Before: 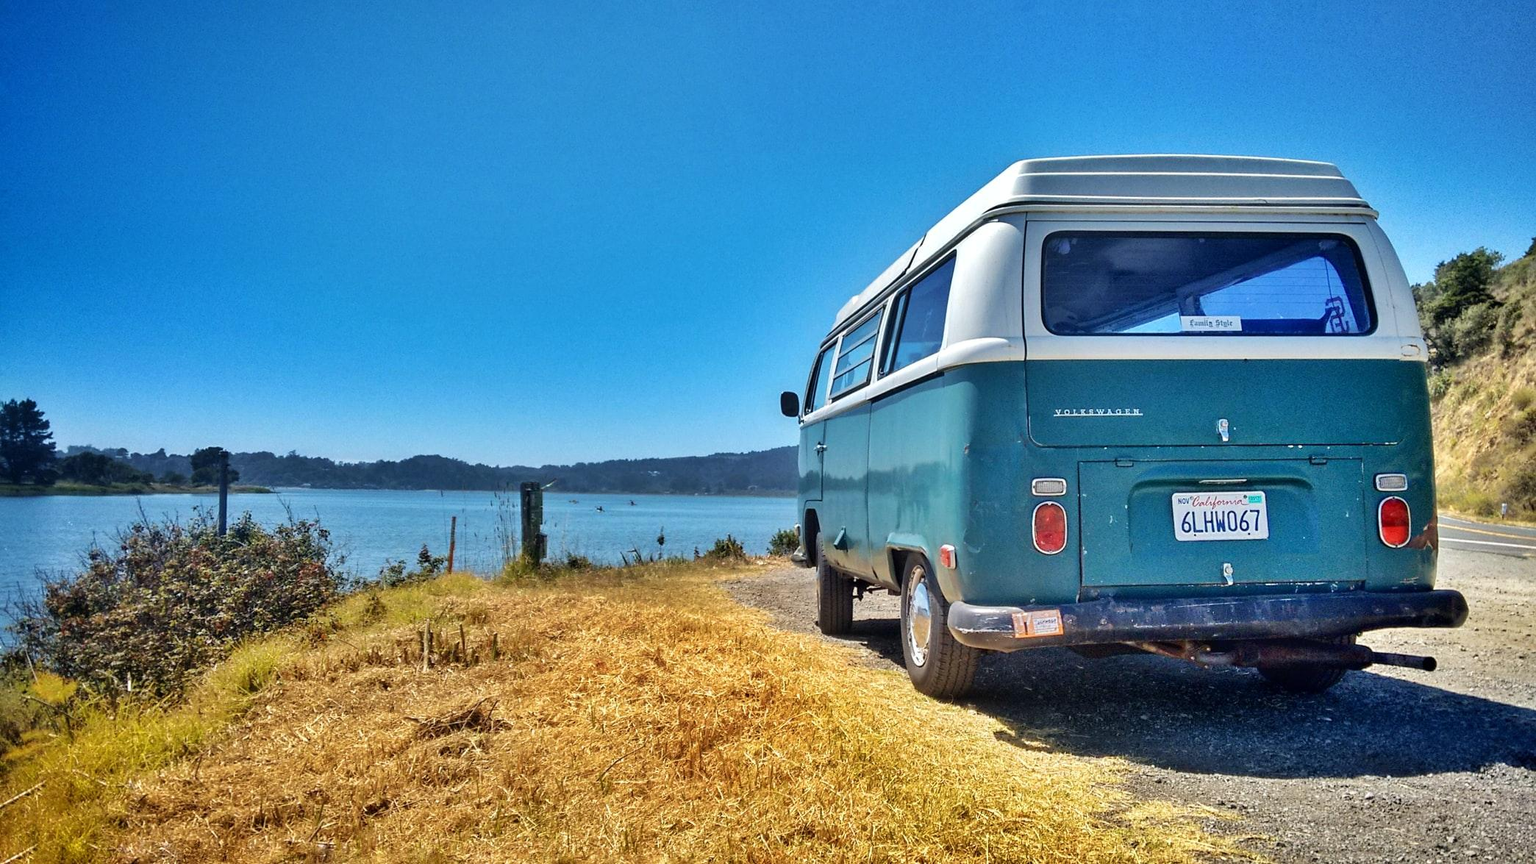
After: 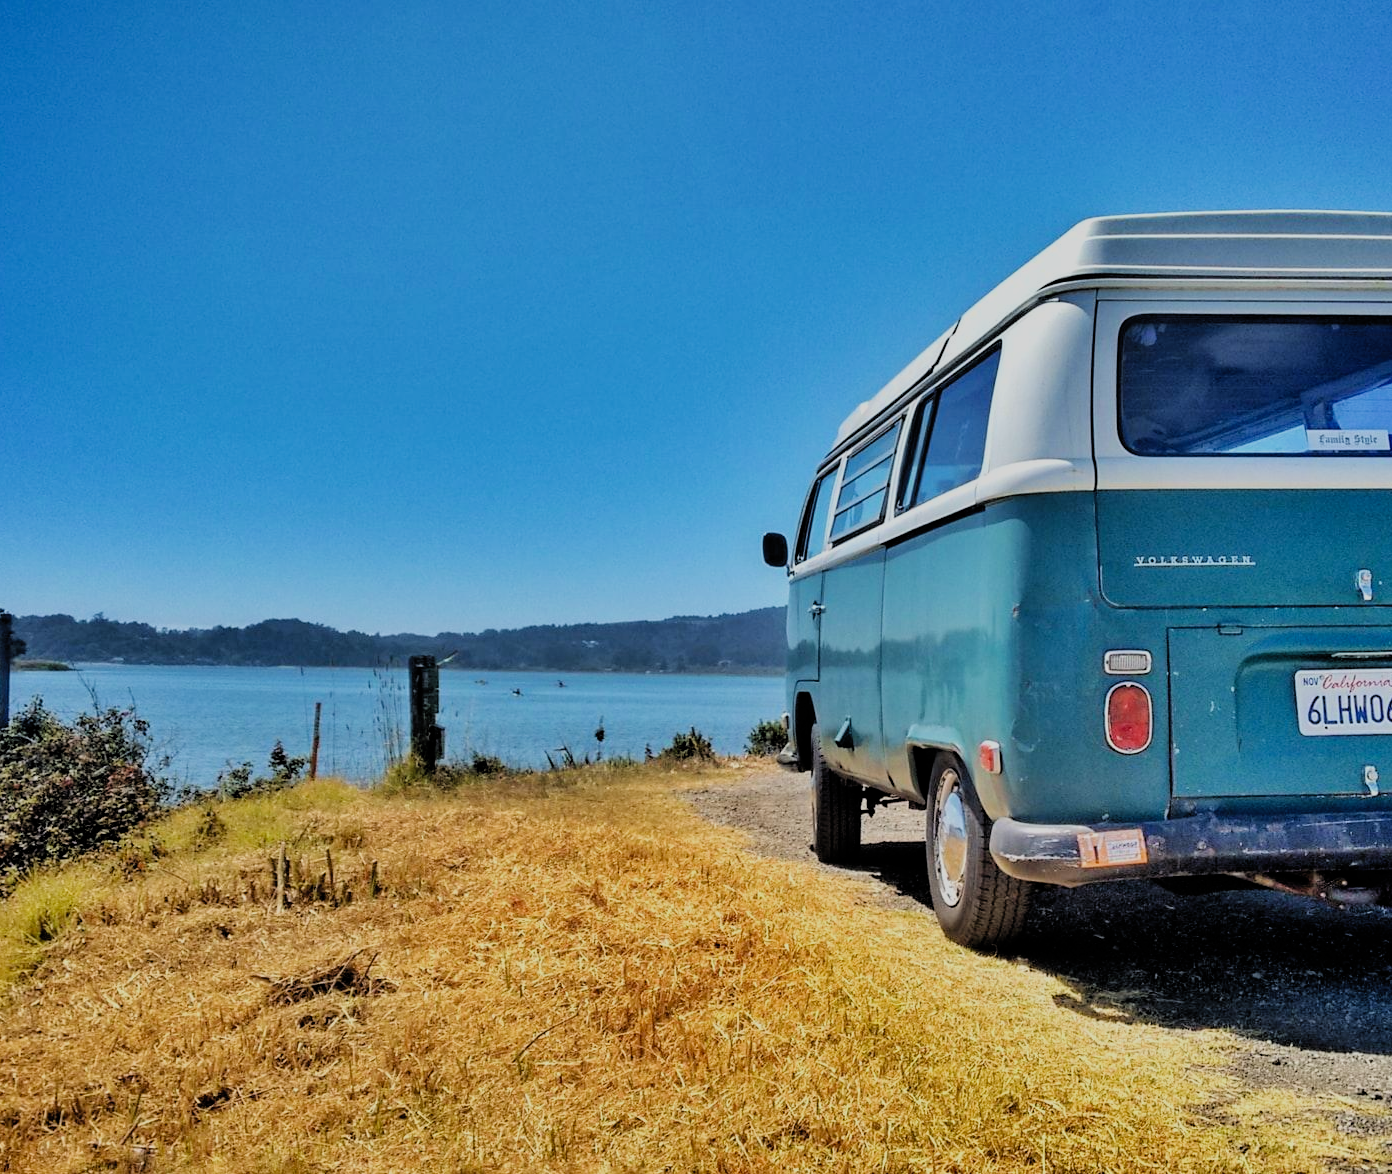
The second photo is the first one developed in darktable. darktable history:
filmic rgb: black relative exposure -4.58 EV, white relative exposure 4.8 EV, threshold 3 EV, hardness 2.36, latitude 36.07%, contrast 1.048, highlights saturation mix 1.32%, shadows ↔ highlights balance 1.25%, color science v4 (2020), enable highlight reconstruction true
crop and rotate: left 14.385%, right 18.948%
